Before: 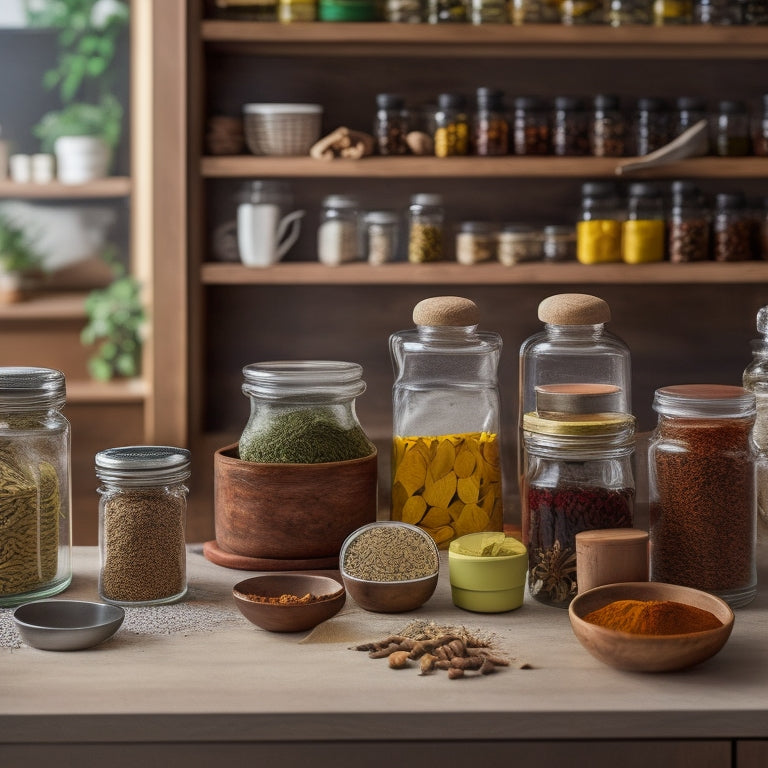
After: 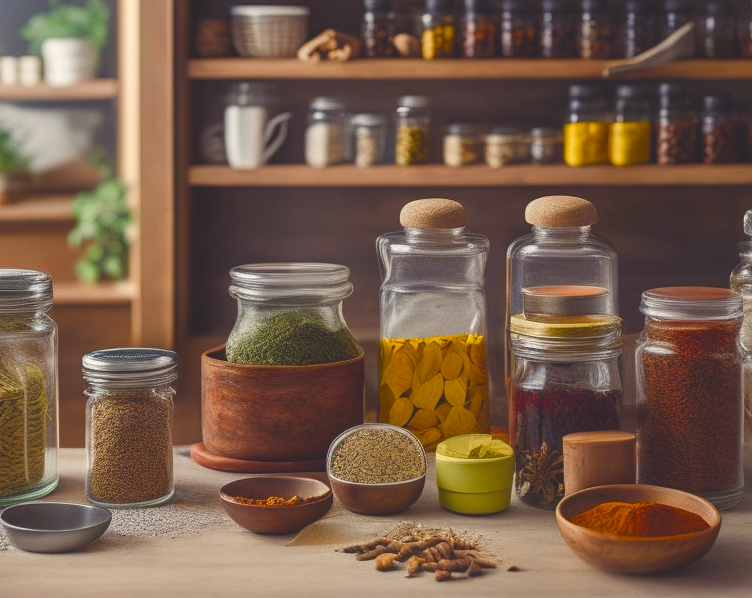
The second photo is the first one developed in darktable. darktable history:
crop and rotate: left 1.814%, top 12.818%, right 0.25%, bottom 9.225%
color balance rgb: shadows lift › chroma 3%, shadows lift › hue 280.8°, power › hue 330°, highlights gain › chroma 3%, highlights gain › hue 75.6°, global offset › luminance 2%, perceptual saturation grading › global saturation 20%, perceptual saturation grading › highlights -25%, perceptual saturation grading › shadows 50%, global vibrance 20.33%
